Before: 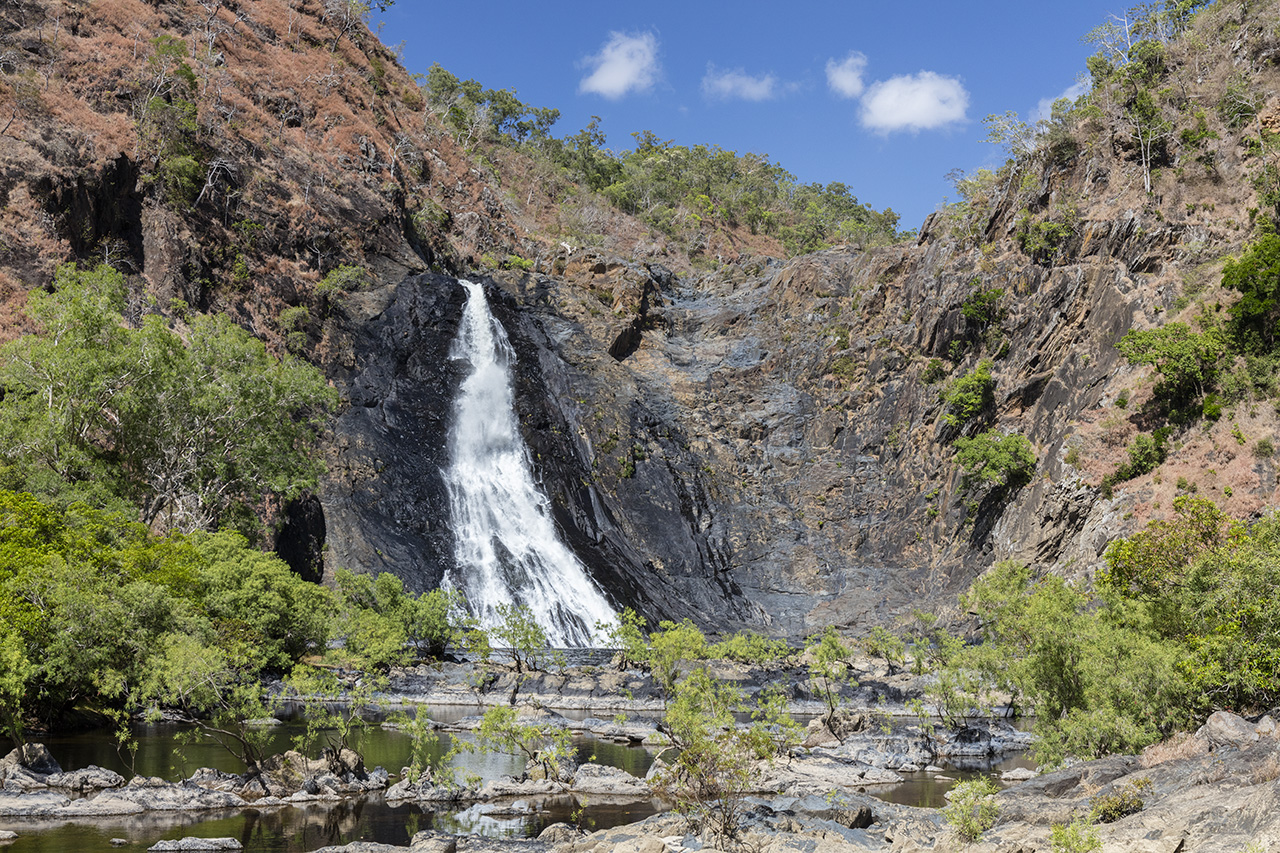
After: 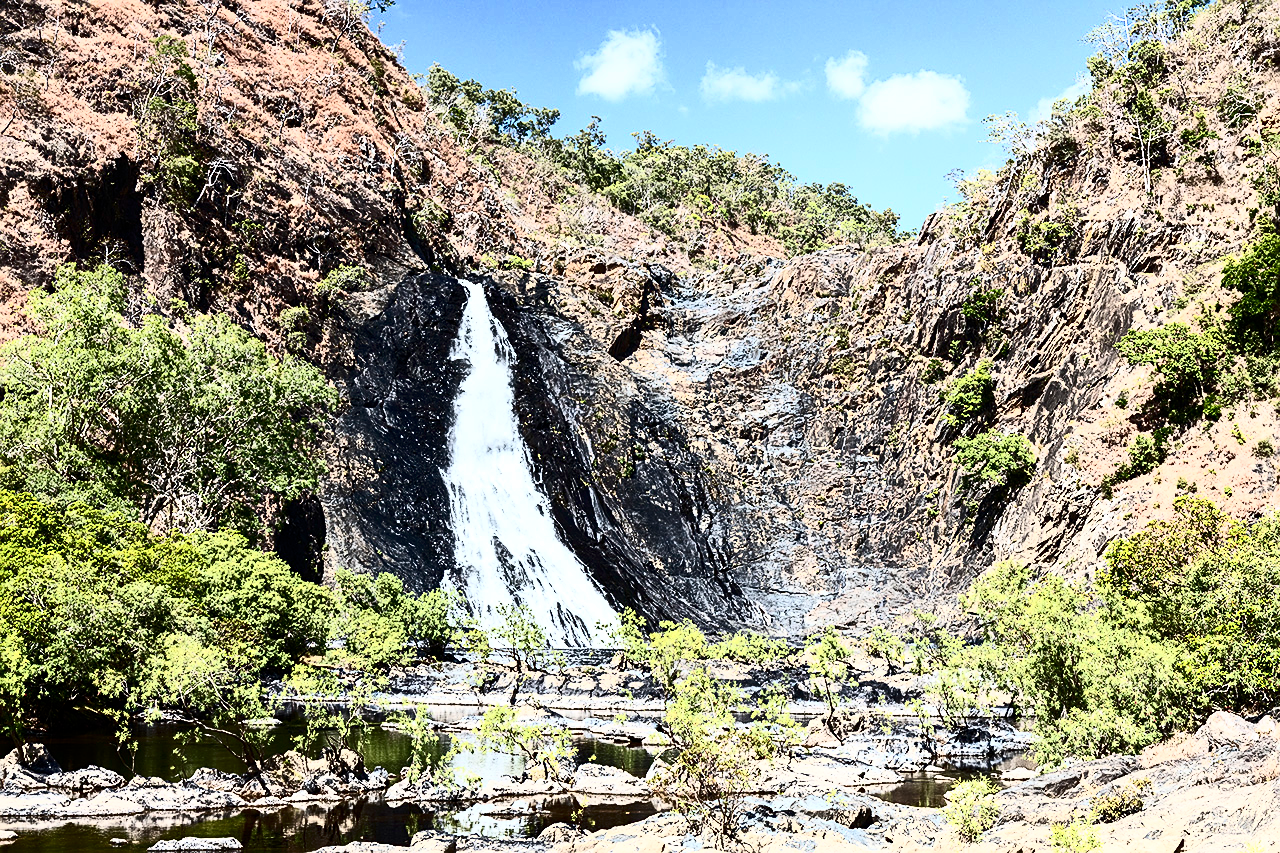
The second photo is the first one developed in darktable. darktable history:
exposure: exposure 0.2 EV, compensate highlight preservation false
sharpen: on, module defaults
contrast brightness saturation: contrast 0.936, brightness 0.204
color calibration: illuminant same as pipeline (D50), adaptation XYZ, x 0.346, y 0.358, temperature 5014.4 K
